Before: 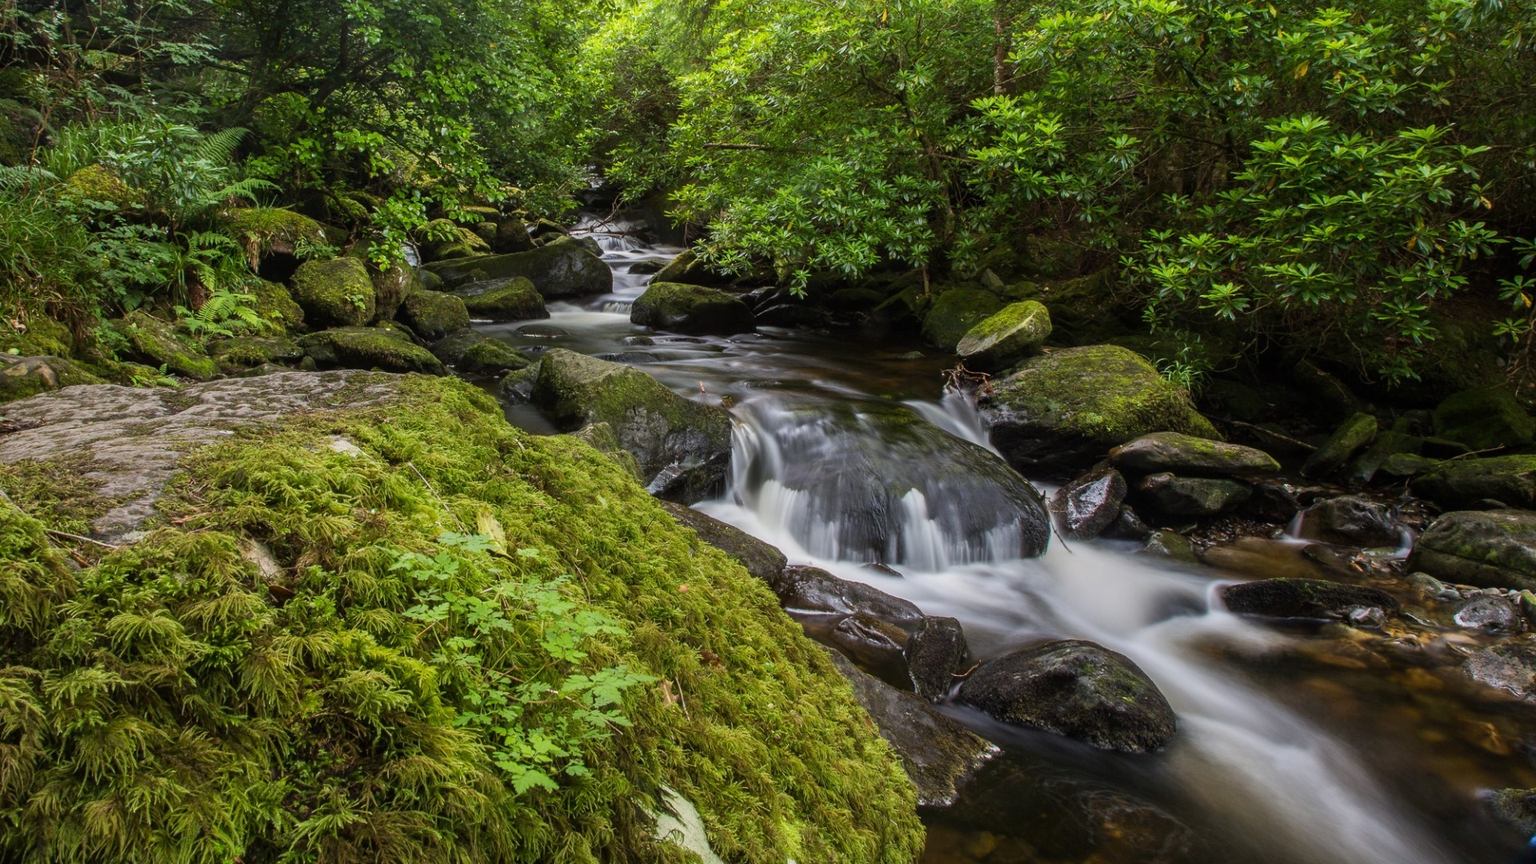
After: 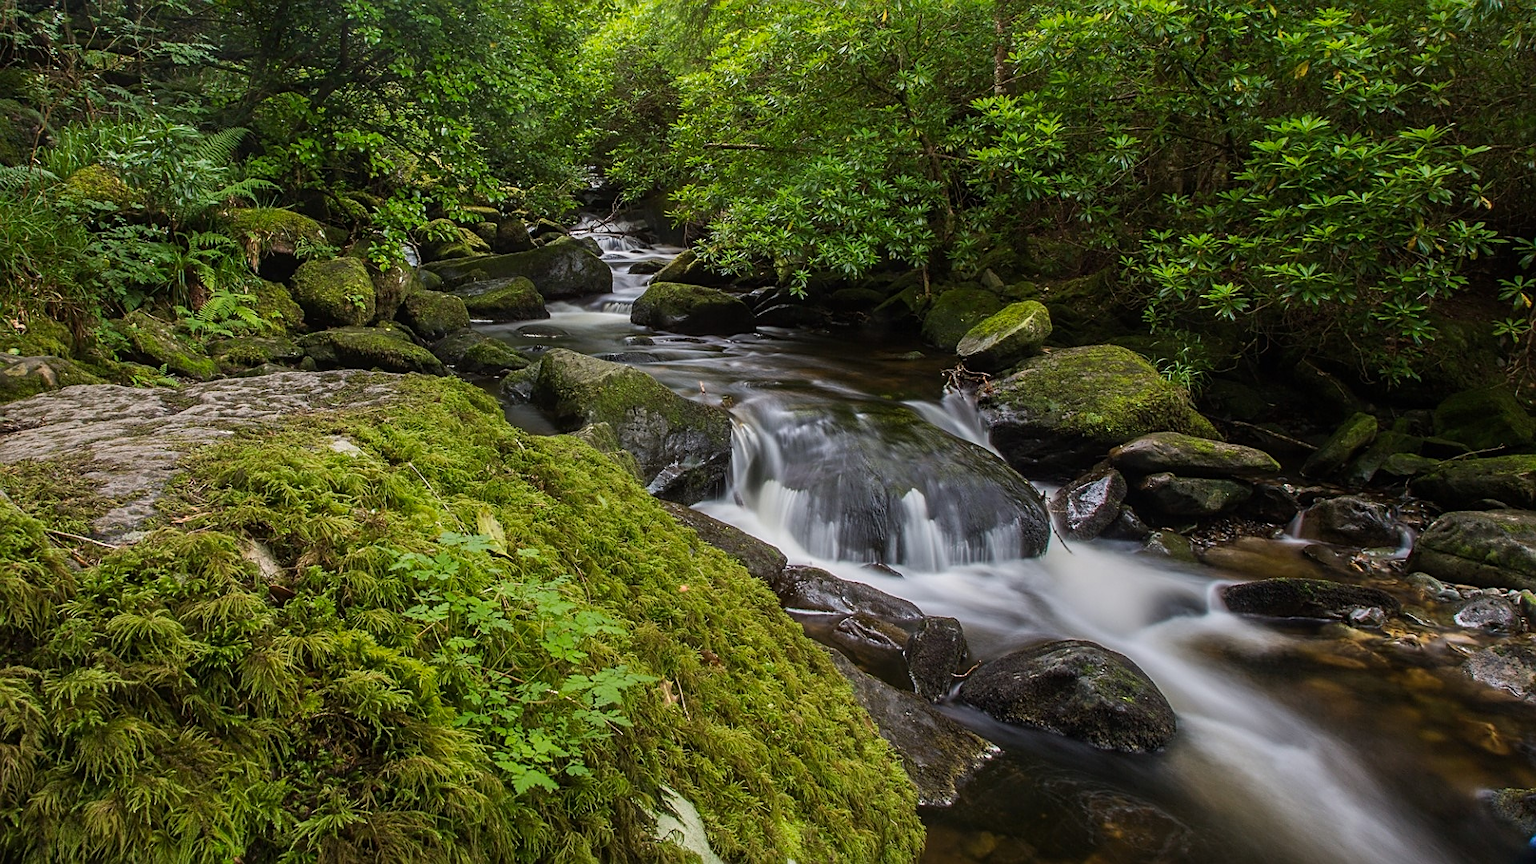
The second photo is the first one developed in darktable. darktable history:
color zones: curves: ch0 [(0, 0.465) (0.092, 0.596) (0.289, 0.464) (0.429, 0.453) (0.571, 0.464) (0.714, 0.455) (0.857, 0.462) (1, 0.465)]
sharpen: on, module defaults
